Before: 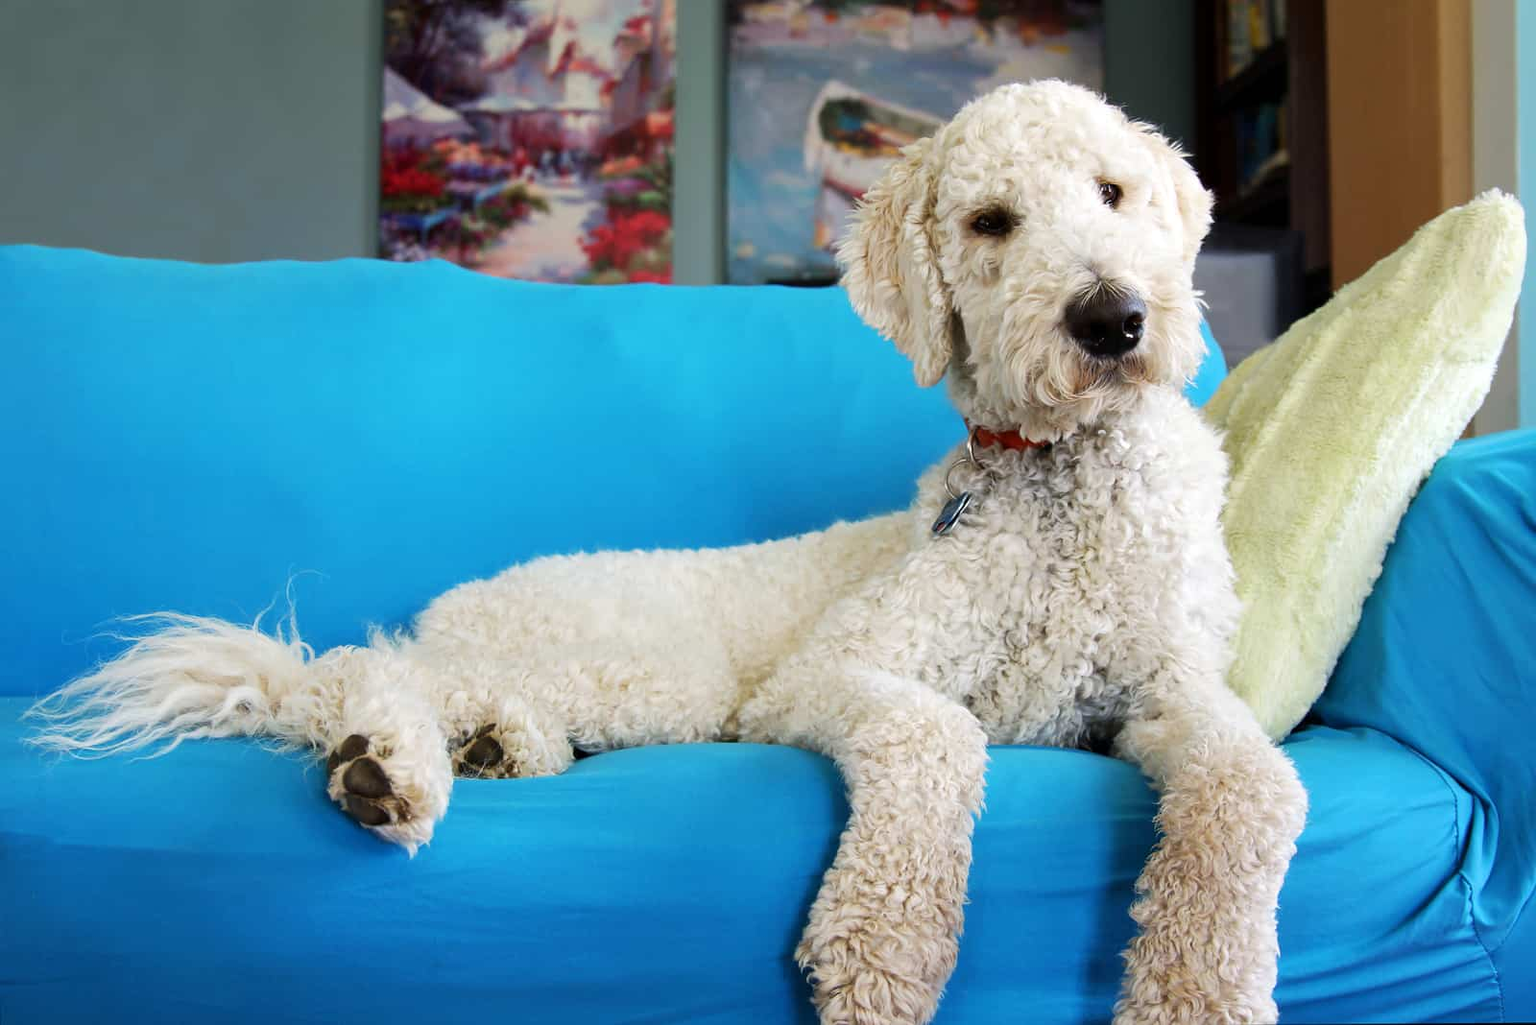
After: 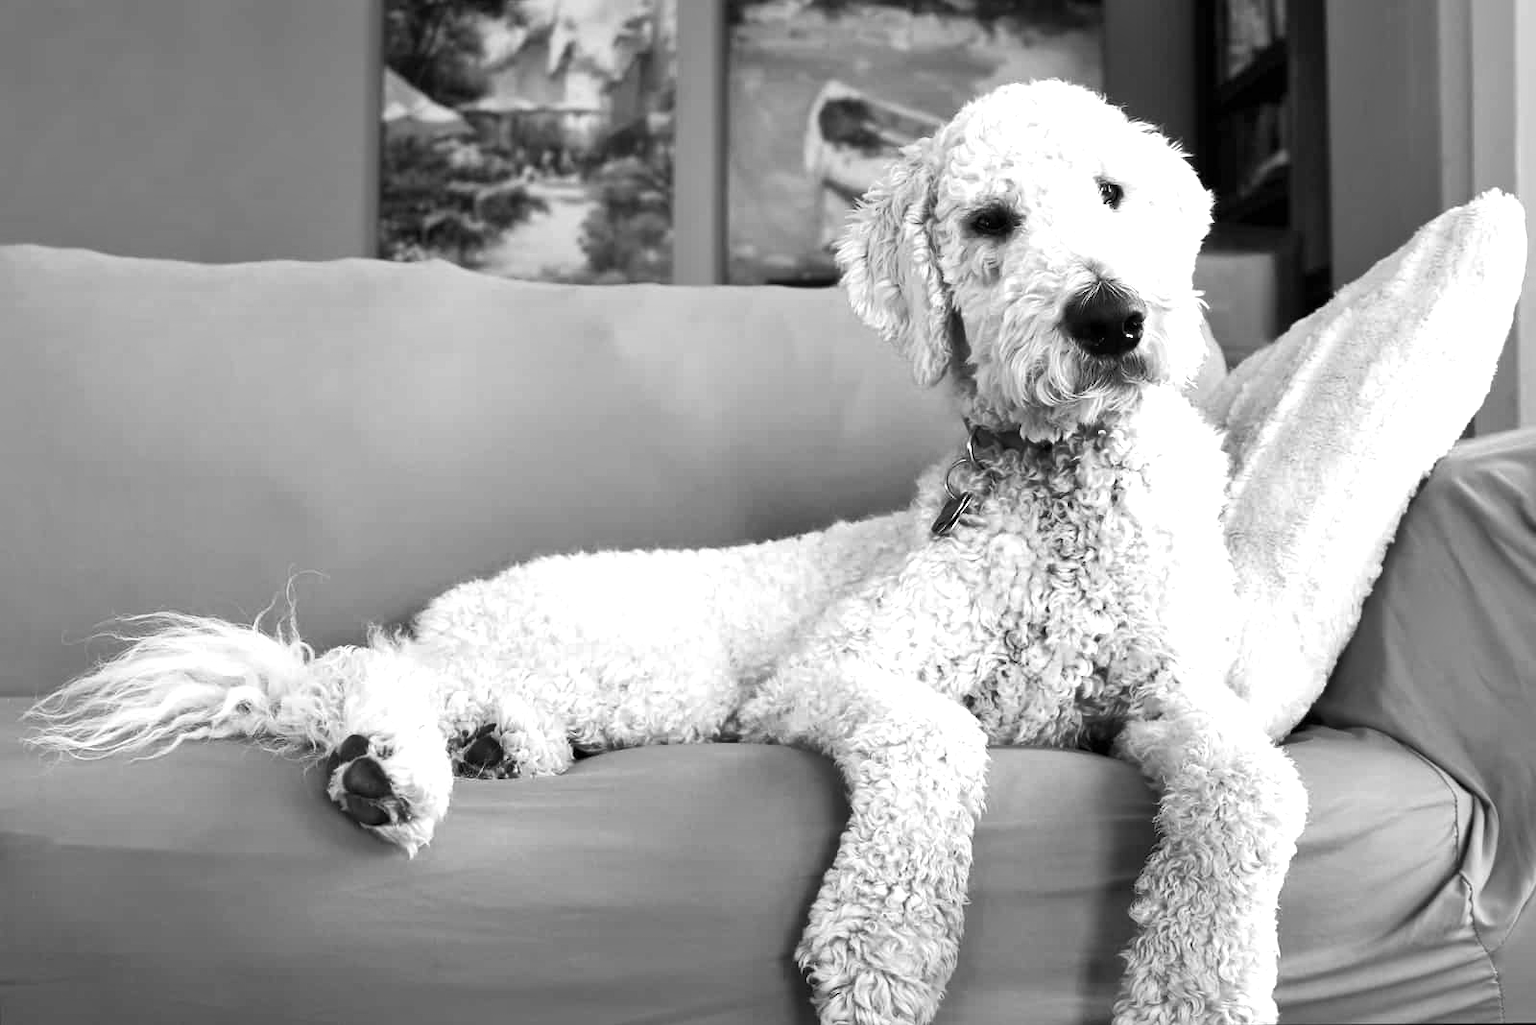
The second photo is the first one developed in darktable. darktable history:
monochrome: on, module defaults
exposure: exposure 0.6 EV, compensate highlight preservation false
shadows and highlights: soften with gaussian
